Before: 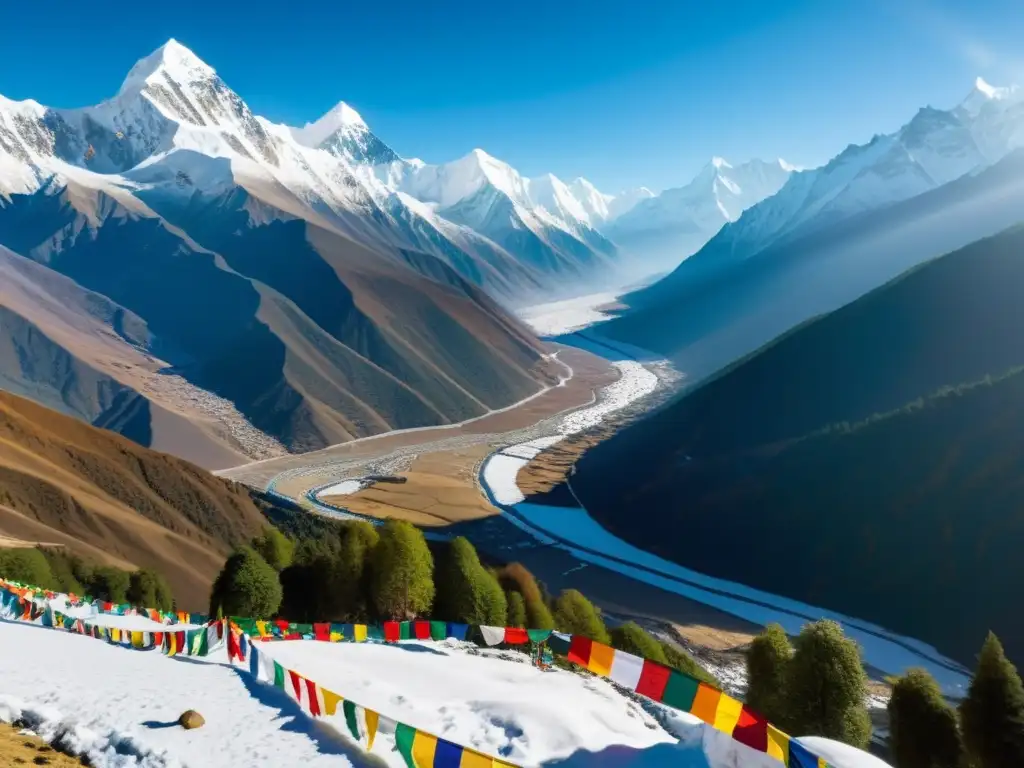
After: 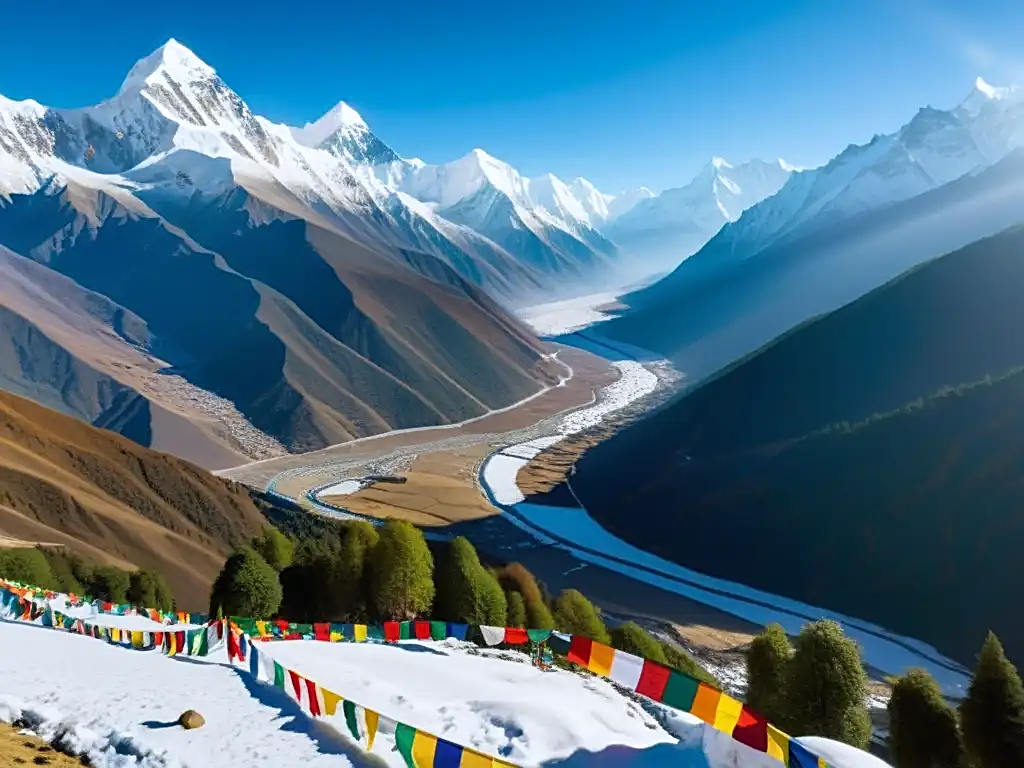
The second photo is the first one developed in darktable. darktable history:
white balance: red 0.98, blue 1.034
sharpen: on, module defaults
